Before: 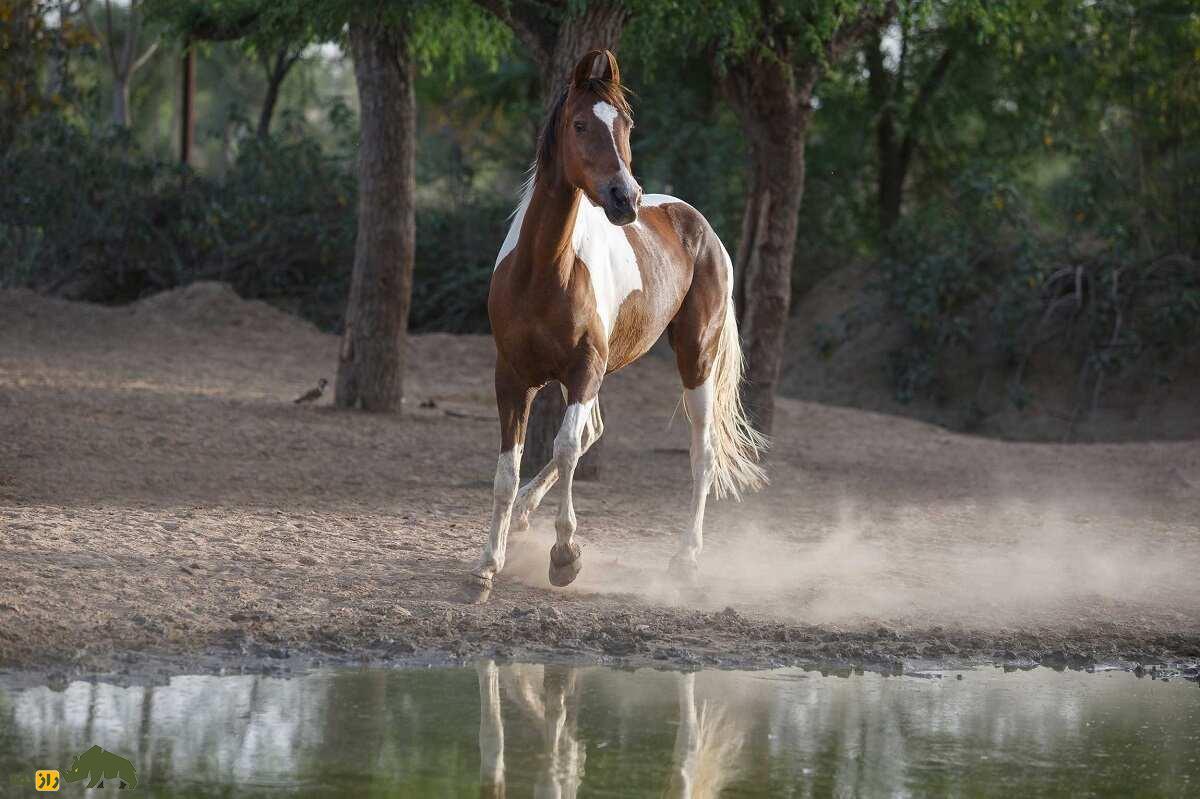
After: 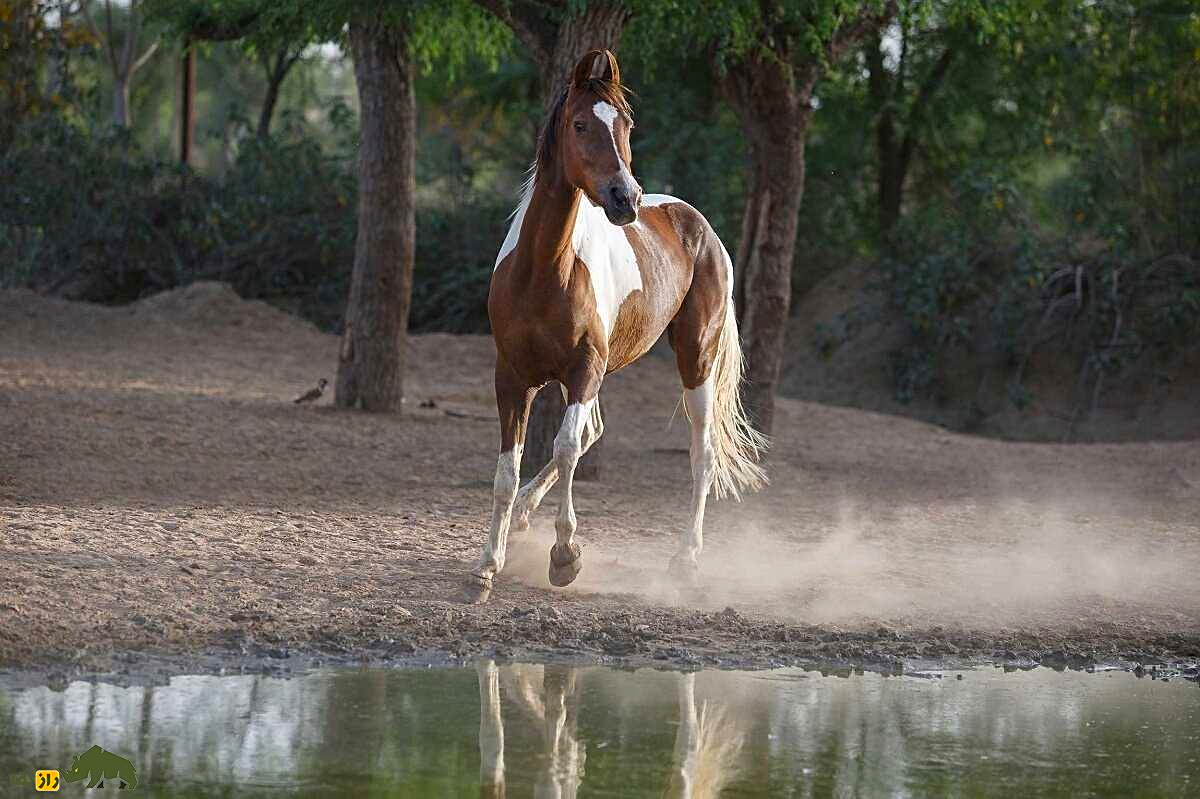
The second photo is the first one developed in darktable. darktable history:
sharpen: on, module defaults
contrast brightness saturation: saturation 0.18
